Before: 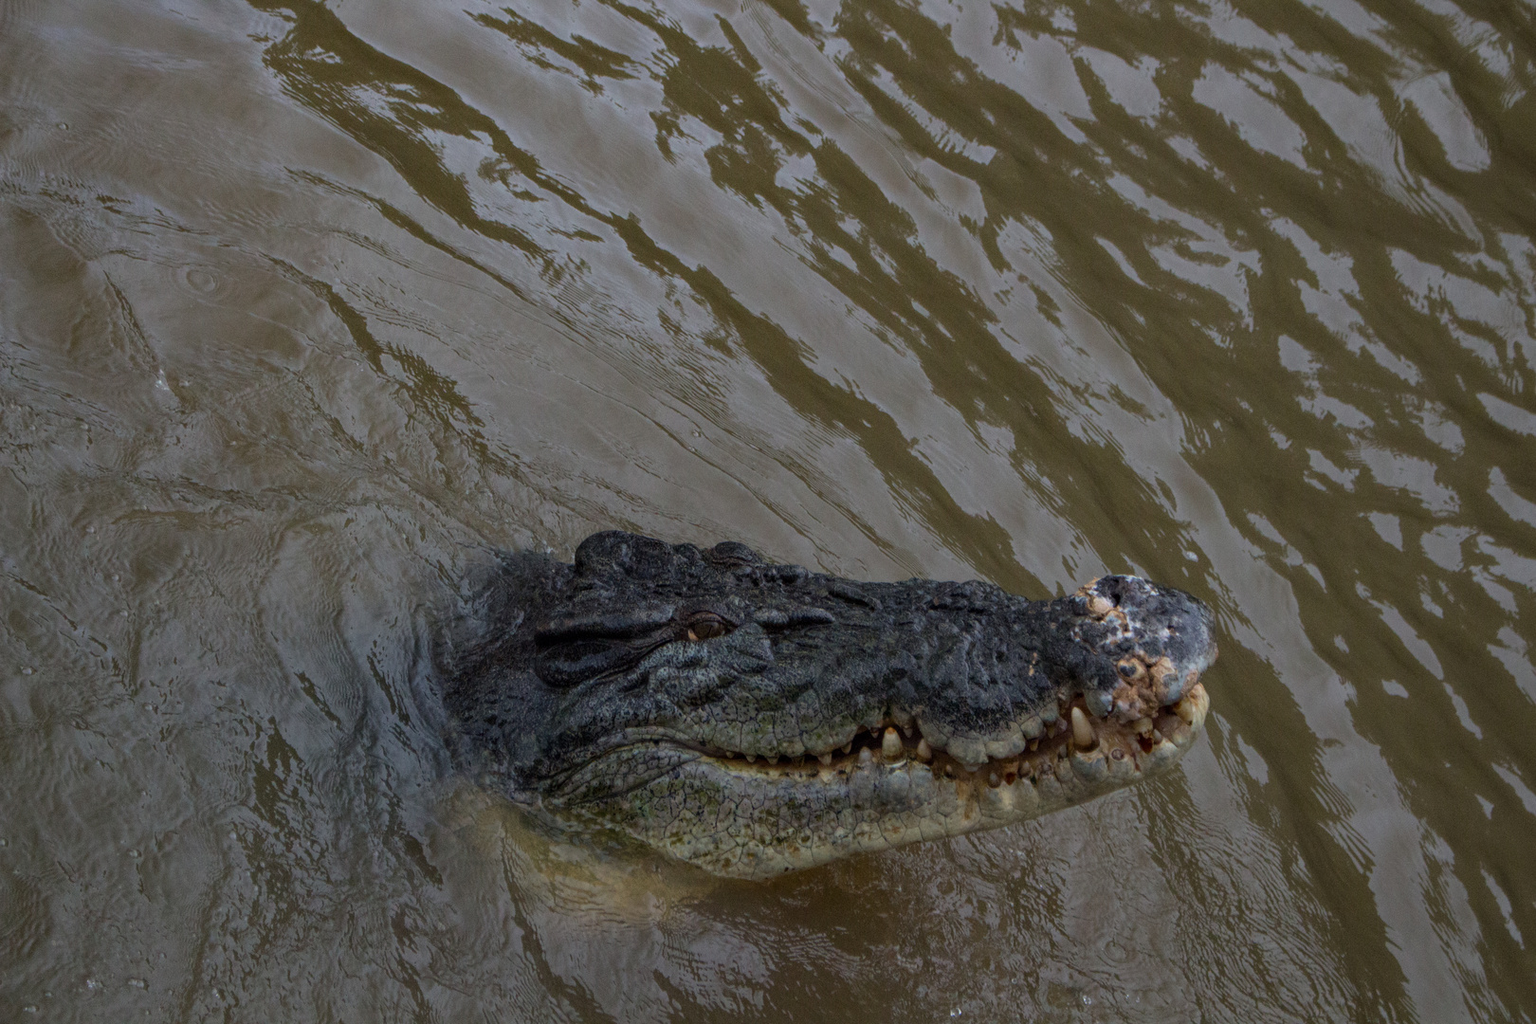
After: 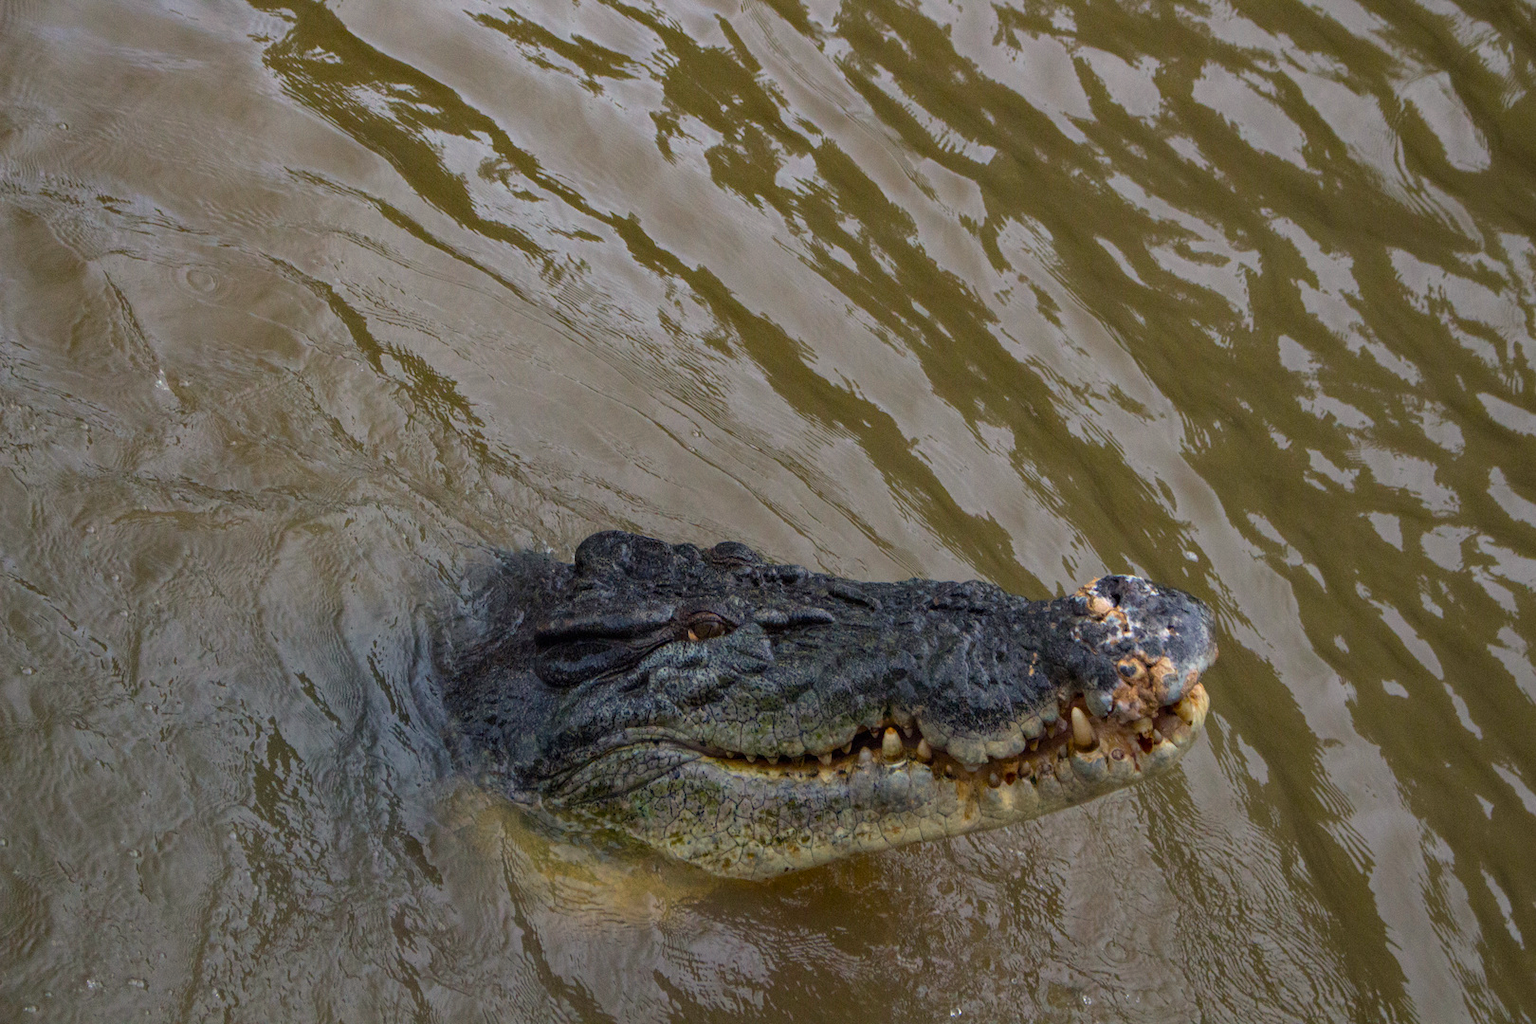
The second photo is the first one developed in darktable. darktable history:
exposure: black level correction 0, exposure 0.499 EV, compensate highlight preservation false
color balance rgb: highlights gain › chroma 3.024%, highlights gain › hue 72.99°, perceptual saturation grading › global saturation 31.058%
